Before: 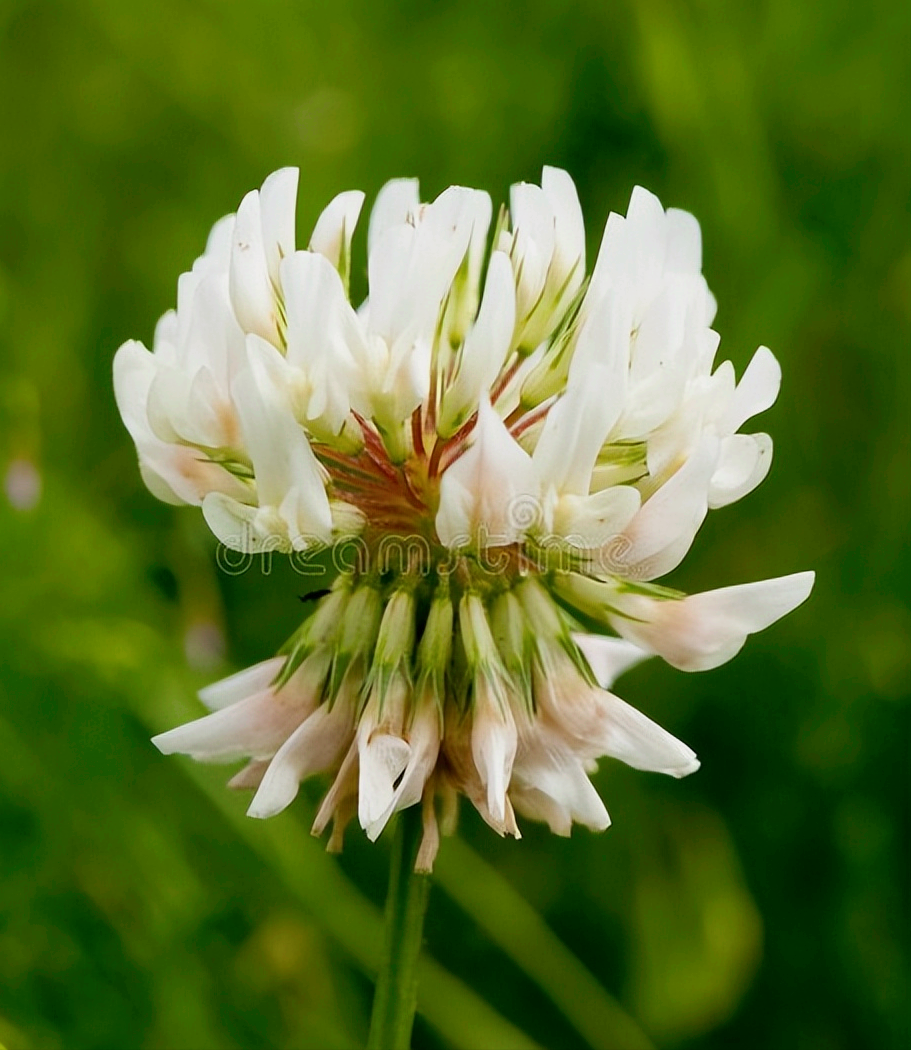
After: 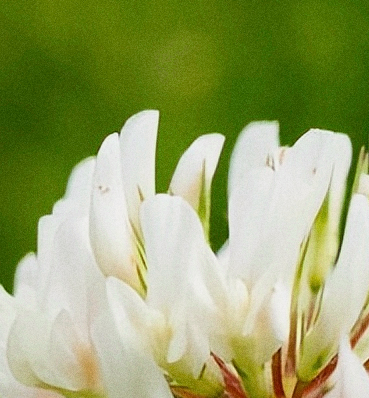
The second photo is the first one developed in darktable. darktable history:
crop: left 15.452%, top 5.459%, right 43.956%, bottom 56.62%
grain: coarseness 0.09 ISO
